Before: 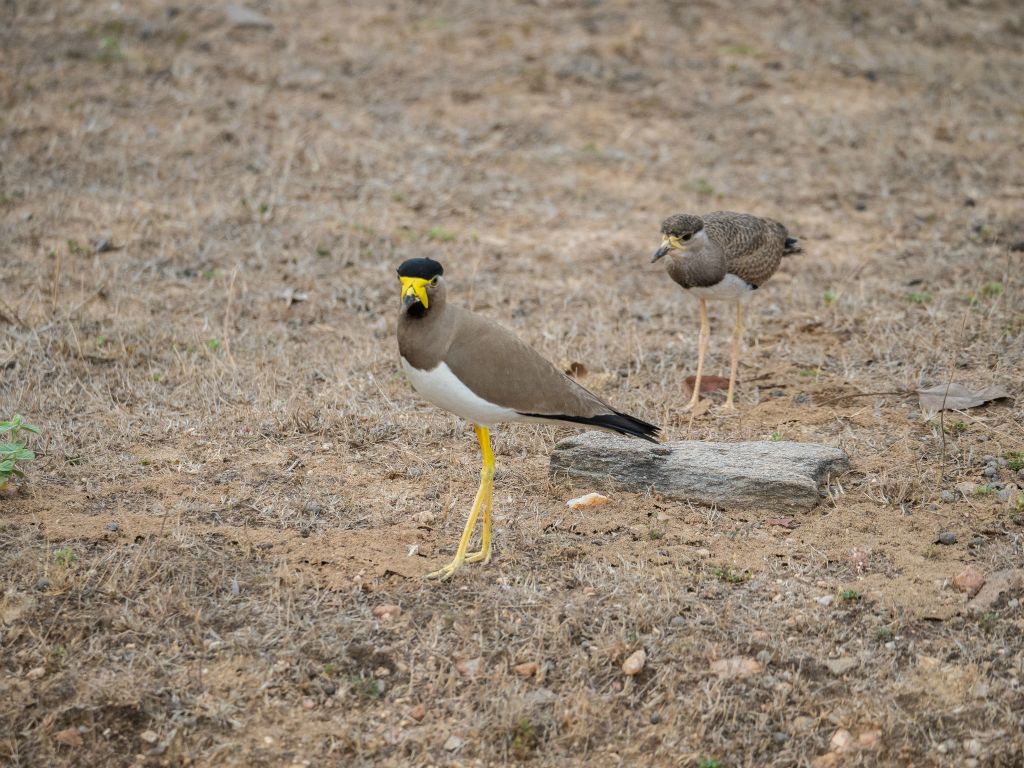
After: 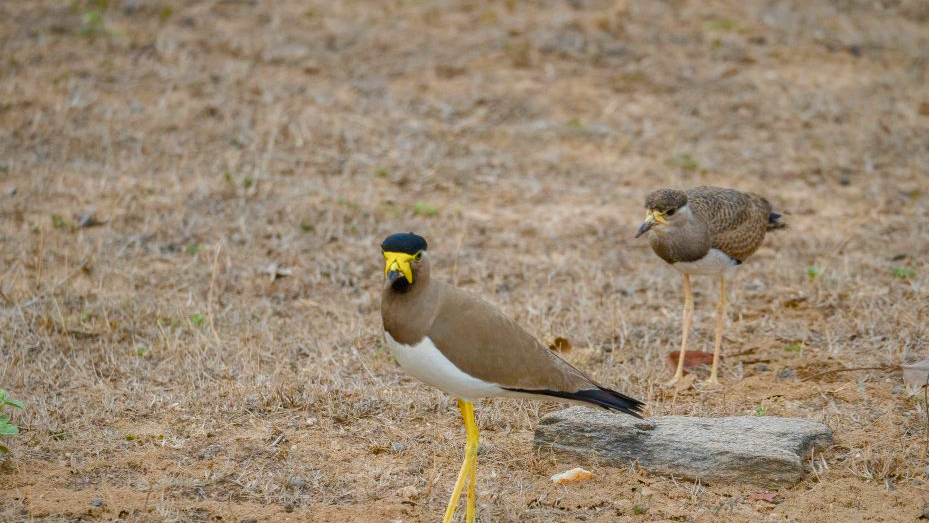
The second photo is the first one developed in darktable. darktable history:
color balance rgb: perceptual saturation grading › global saturation 20%, perceptual saturation grading › highlights -50.243%, perceptual saturation grading › shadows 30.412%, global vibrance 50.087%
crop: left 1.617%, top 3.38%, right 7.62%, bottom 28.513%
shadows and highlights: on, module defaults
